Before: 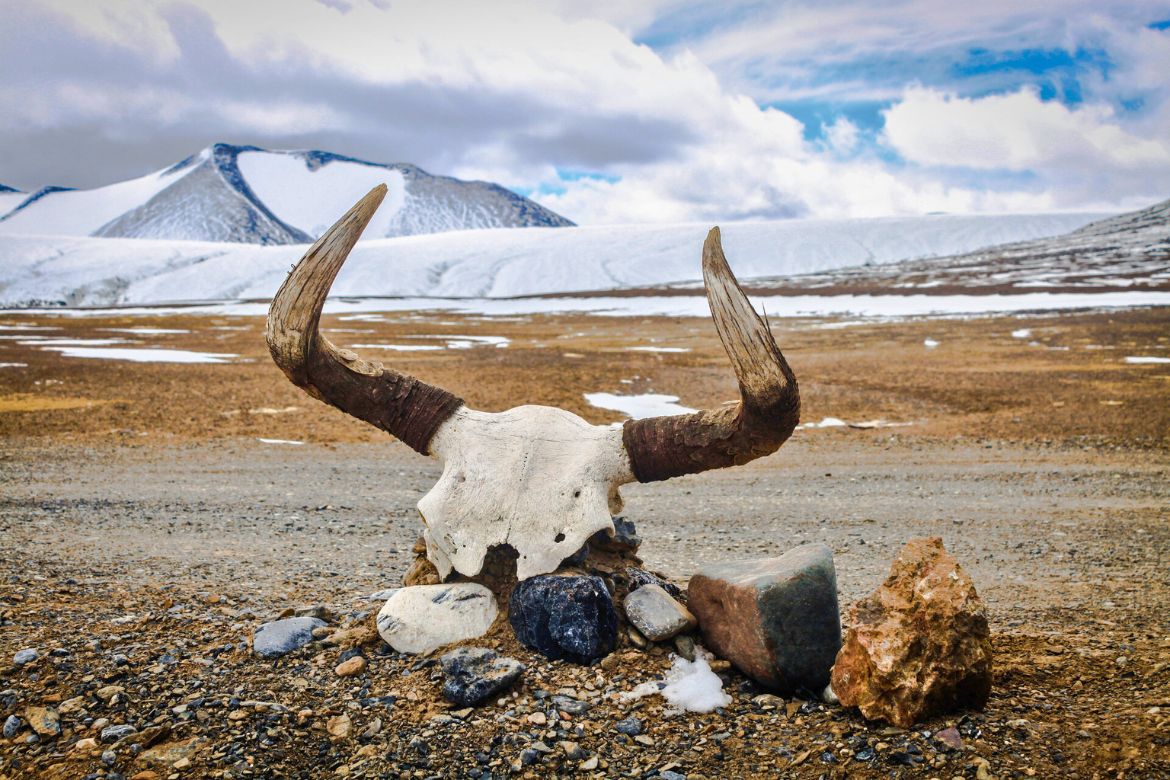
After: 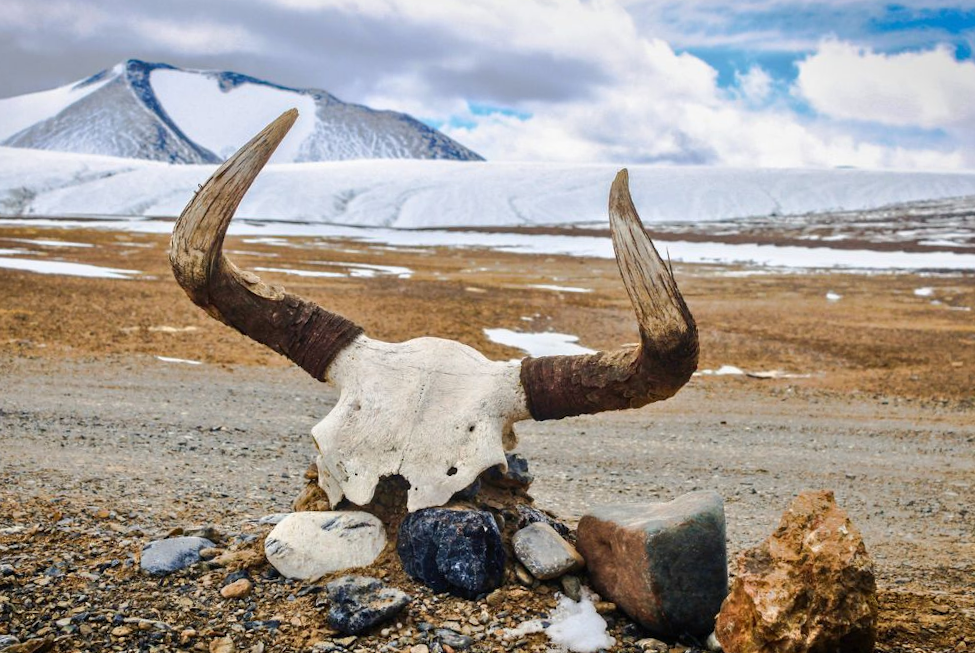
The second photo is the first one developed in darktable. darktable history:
crop and rotate: angle -3.03°, left 5.32%, top 5.186%, right 4.788%, bottom 4.495%
